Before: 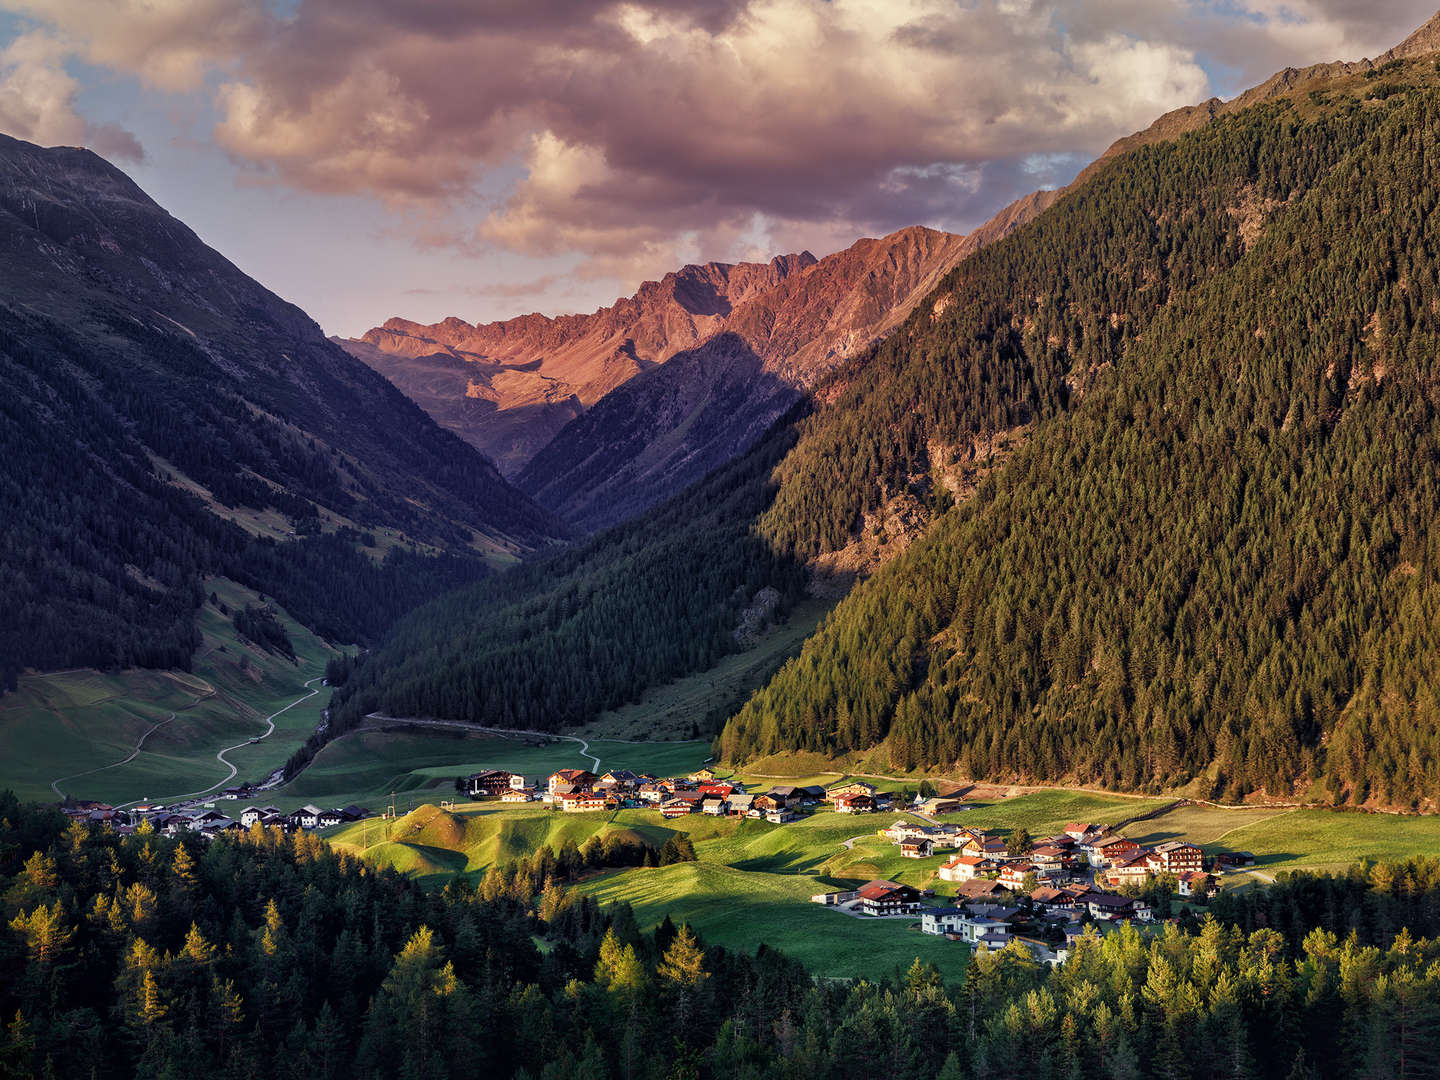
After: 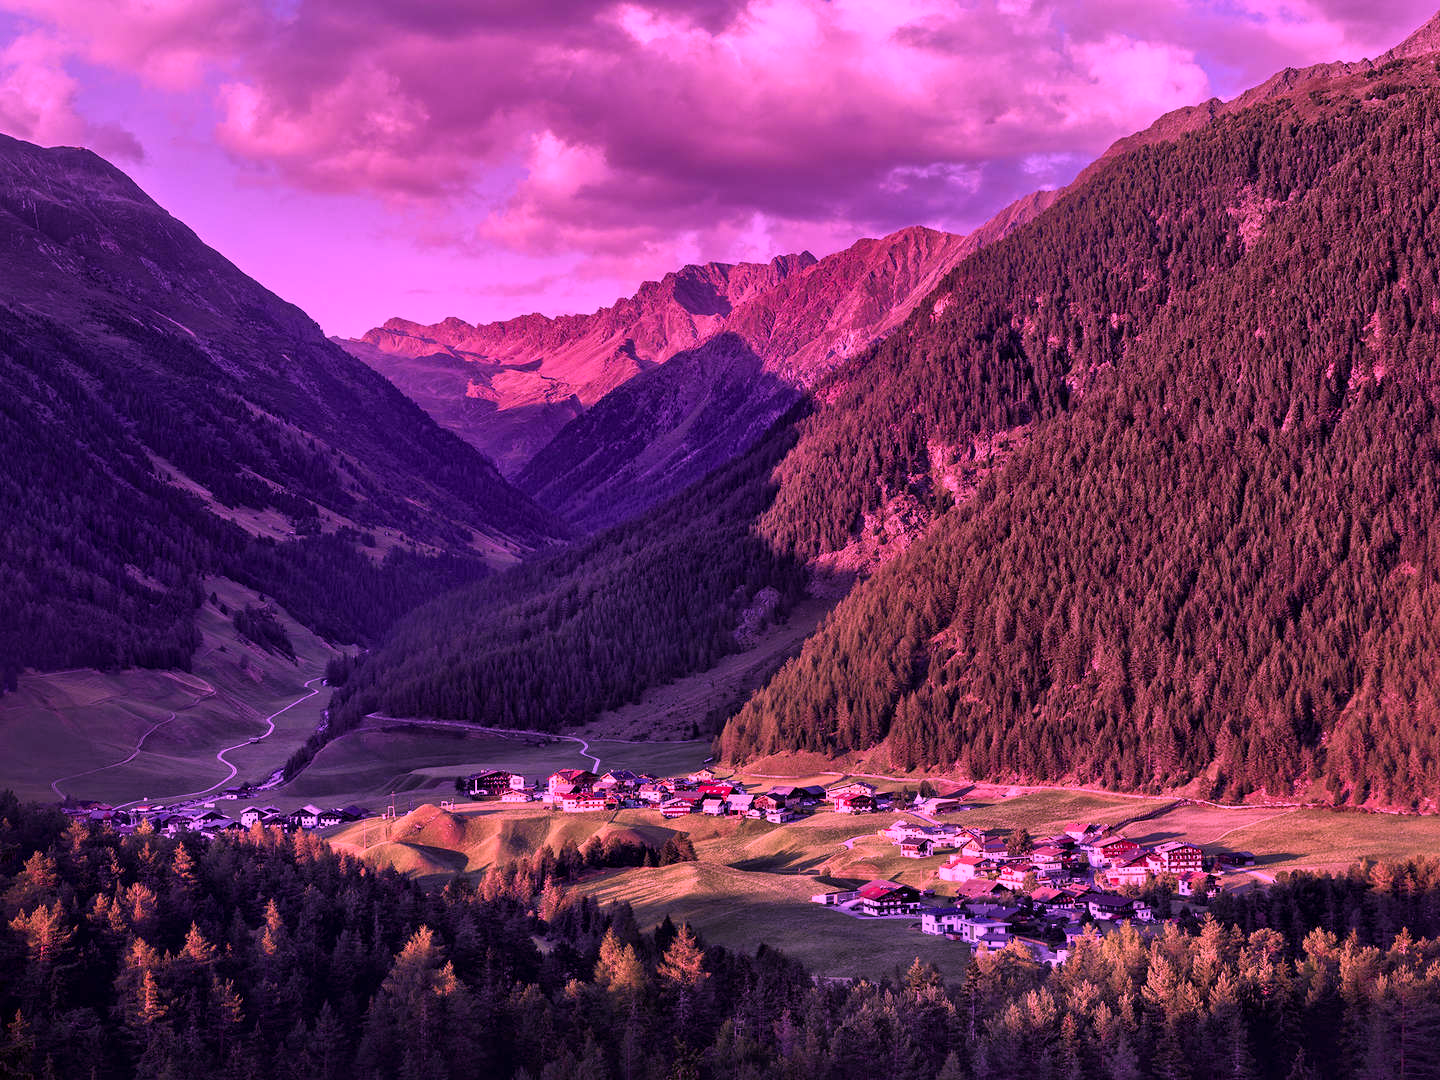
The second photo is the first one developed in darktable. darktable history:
color correction: highlights a* -4.18, highlights b* -10.81
color calibration: illuminant custom, x 0.261, y 0.521, temperature 7054.11 K
